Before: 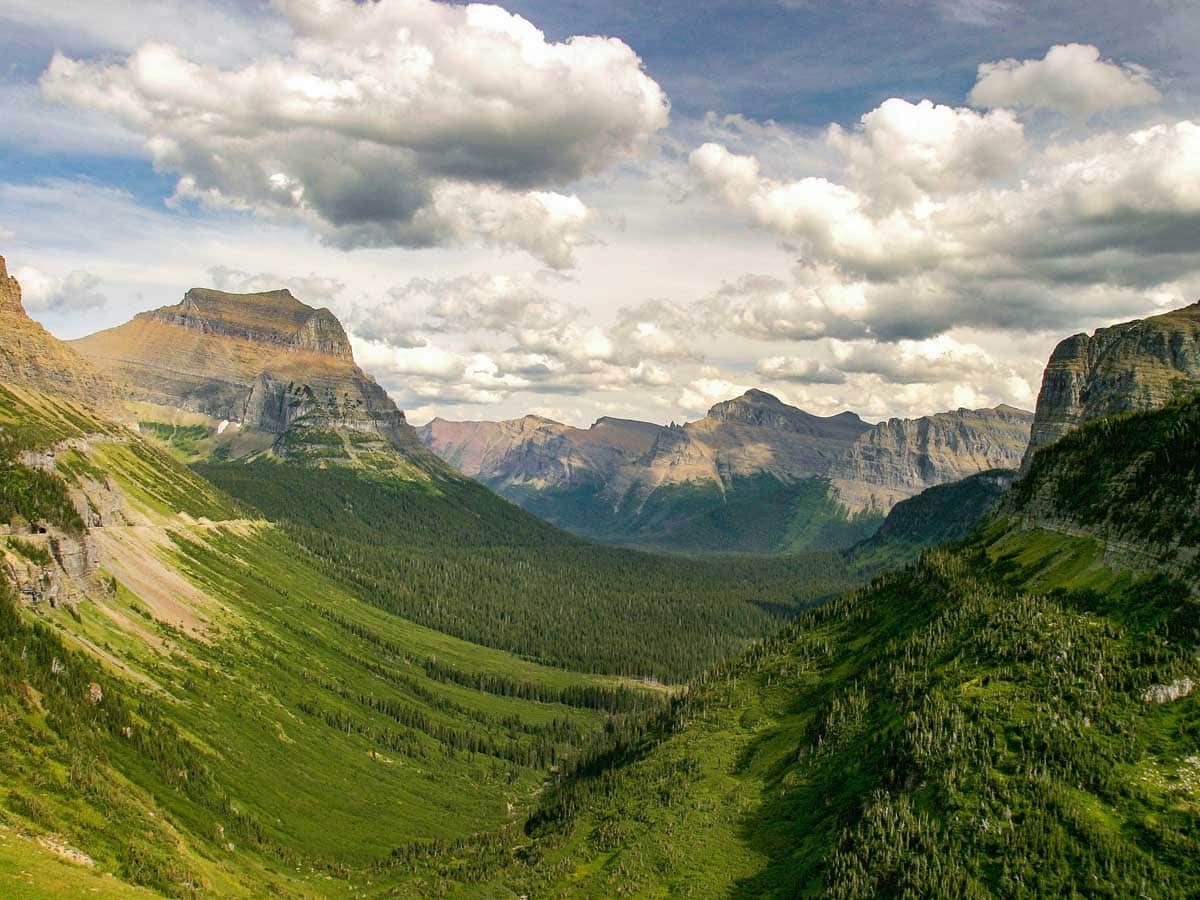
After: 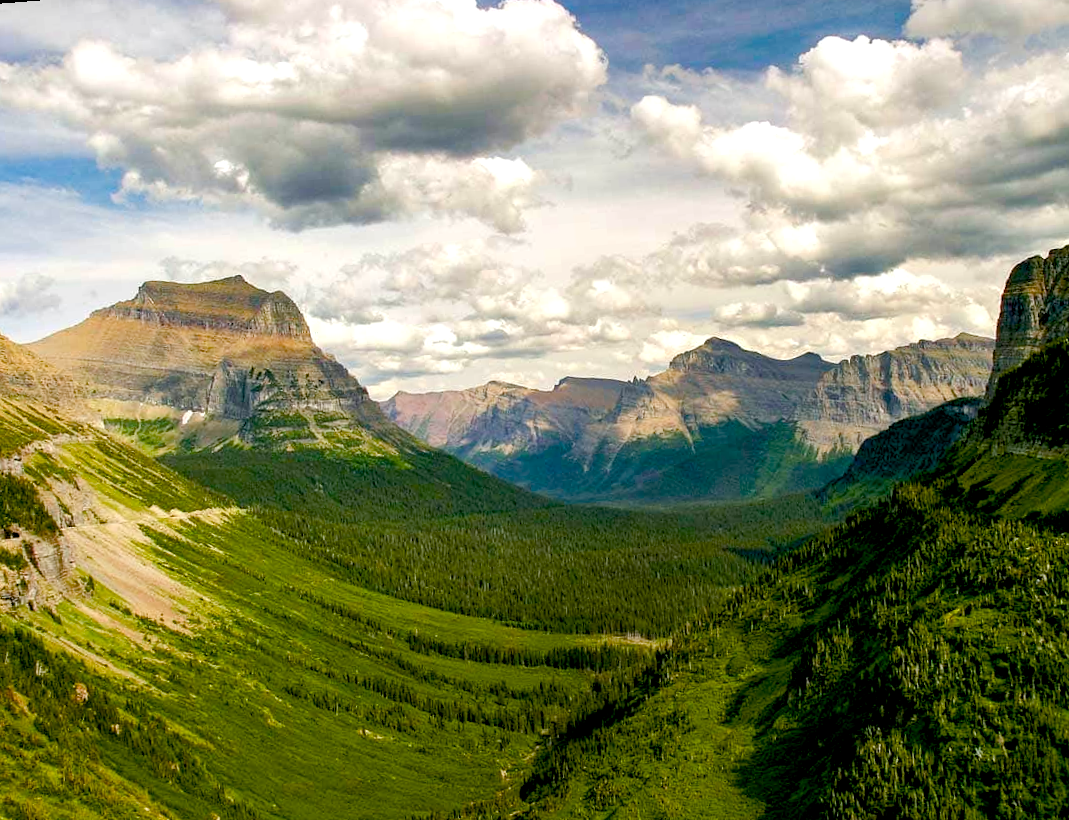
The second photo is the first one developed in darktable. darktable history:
rotate and perspective: rotation -4.57°, crop left 0.054, crop right 0.944, crop top 0.087, crop bottom 0.914
color balance rgb: shadows lift › luminance -9.41%, highlights gain › luminance 17.6%, global offset › luminance -1.45%, perceptual saturation grading › highlights -17.77%, perceptual saturation grading › mid-tones 33.1%, perceptual saturation grading › shadows 50.52%, global vibrance 24.22%
tone equalizer: -8 EV -0.55 EV
crop and rotate: right 5.167%
